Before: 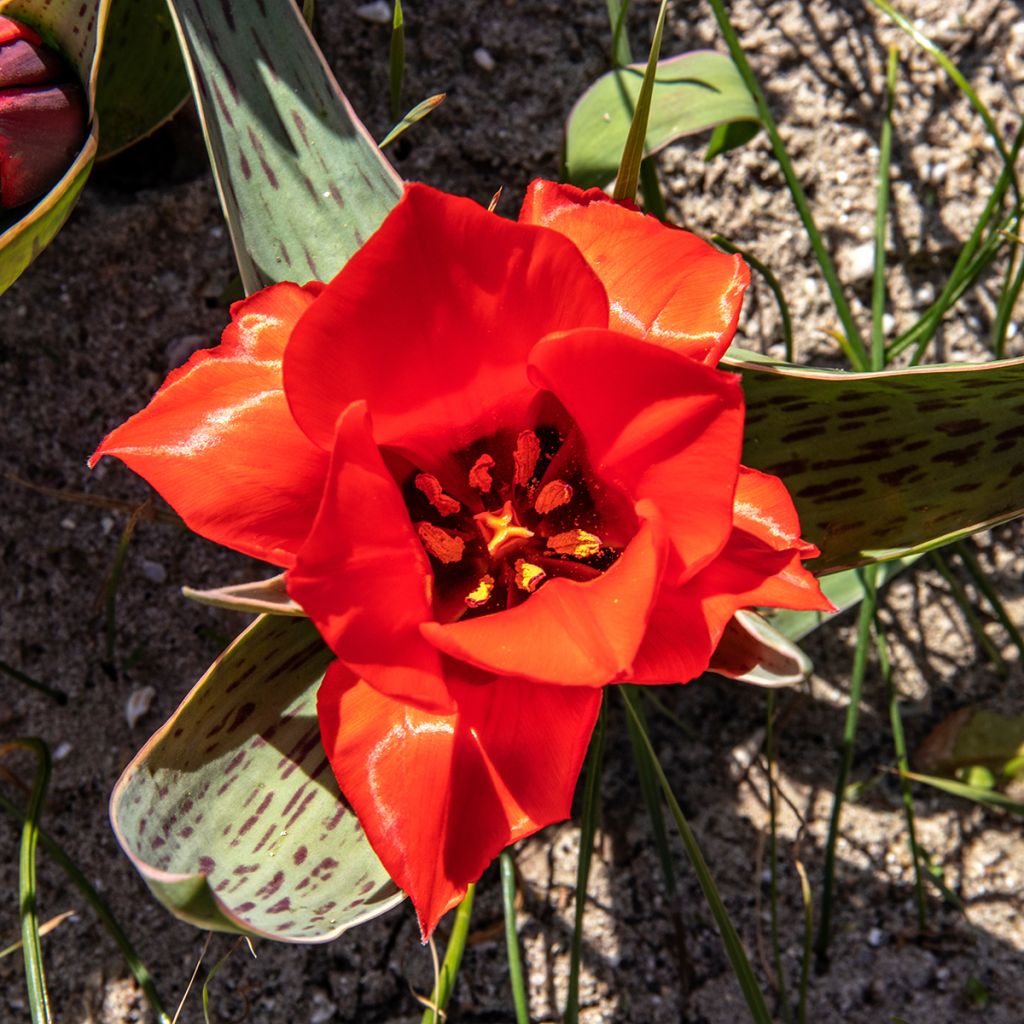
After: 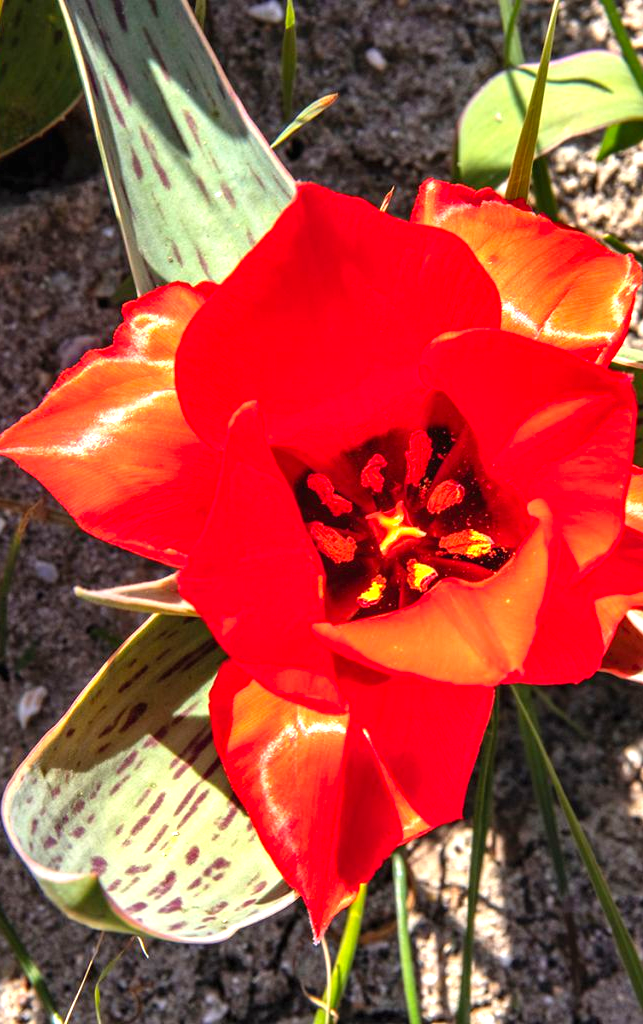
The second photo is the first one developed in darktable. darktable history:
crop: left 10.639%, right 26.509%
exposure: black level correction 0, exposure 0.856 EV, compensate highlight preservation false
shadows and highlights: shadows 30.73, highlights -62.75, soften with gaussian
contrast brightness saturation: contrast 0.032, brightness 0.058, saturation 0.13
